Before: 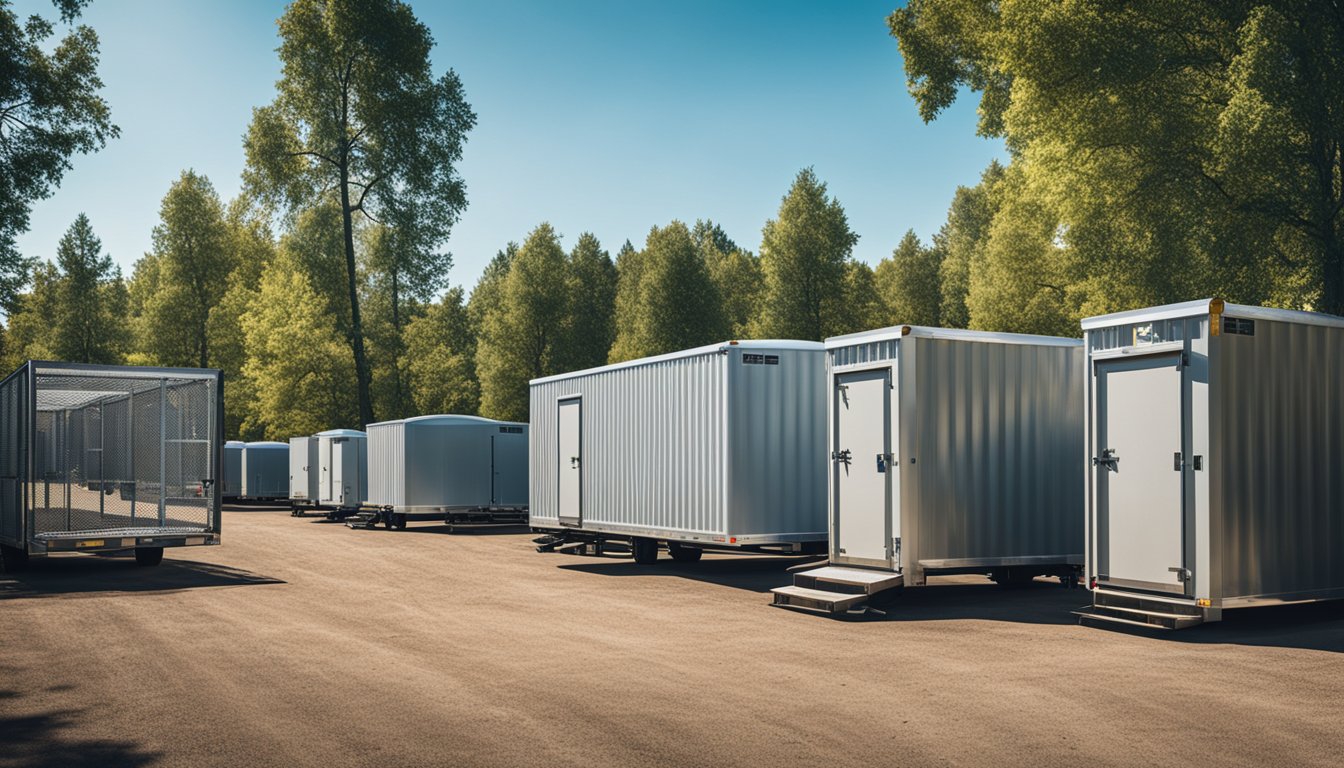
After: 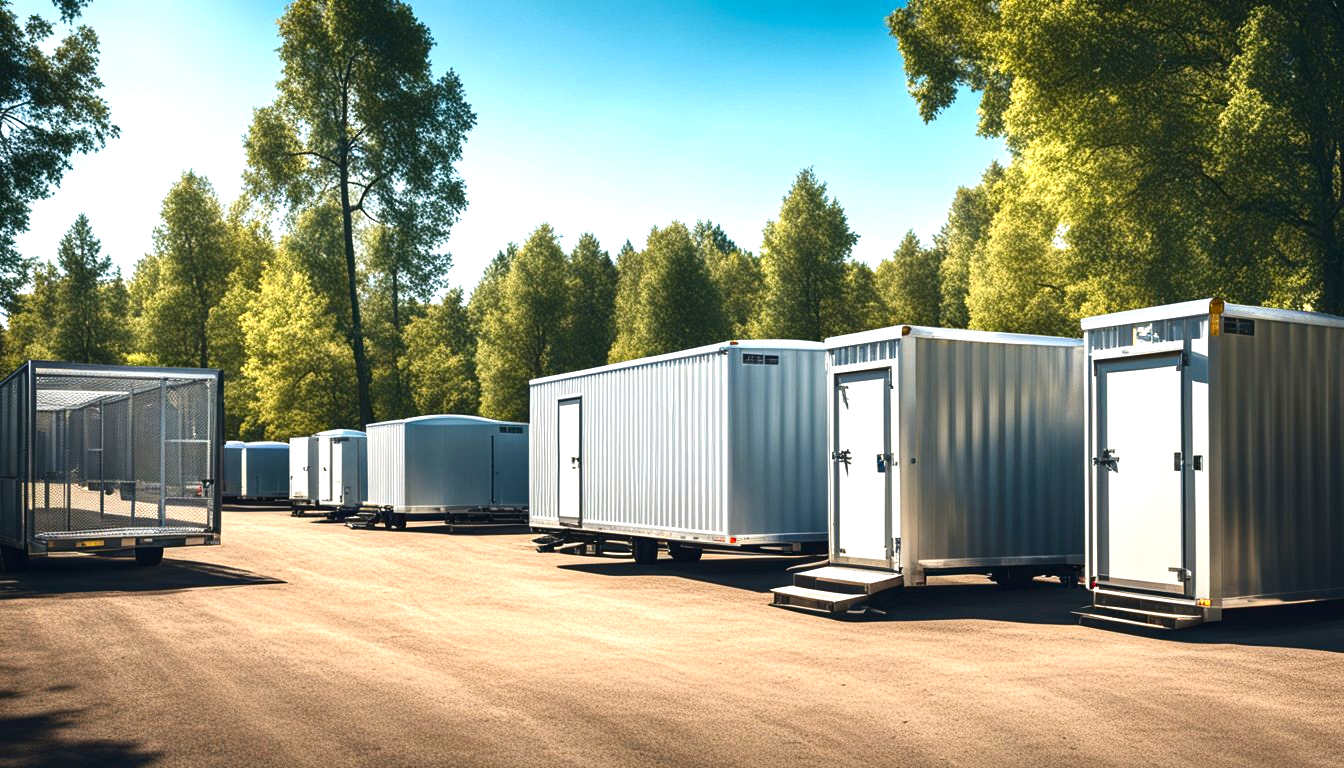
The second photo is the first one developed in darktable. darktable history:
exposure: exposure 1 EV, compensate highlight preservation false
contrast brightness saturation: contrast 0.067, brightness -0.138, saturation 0.111
